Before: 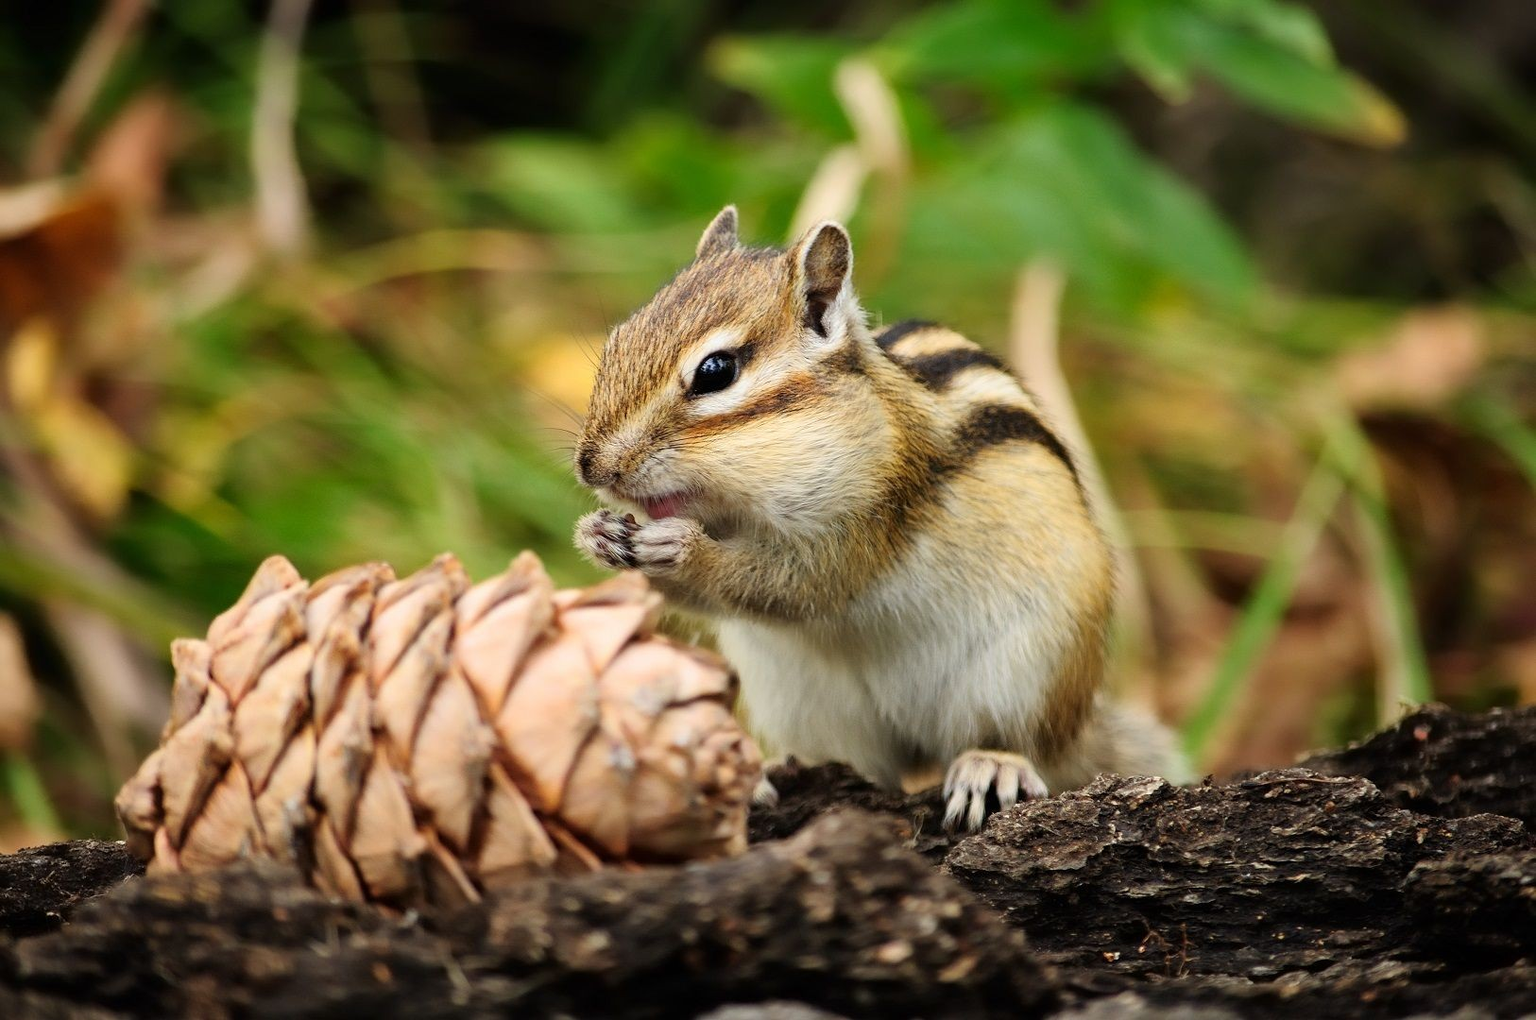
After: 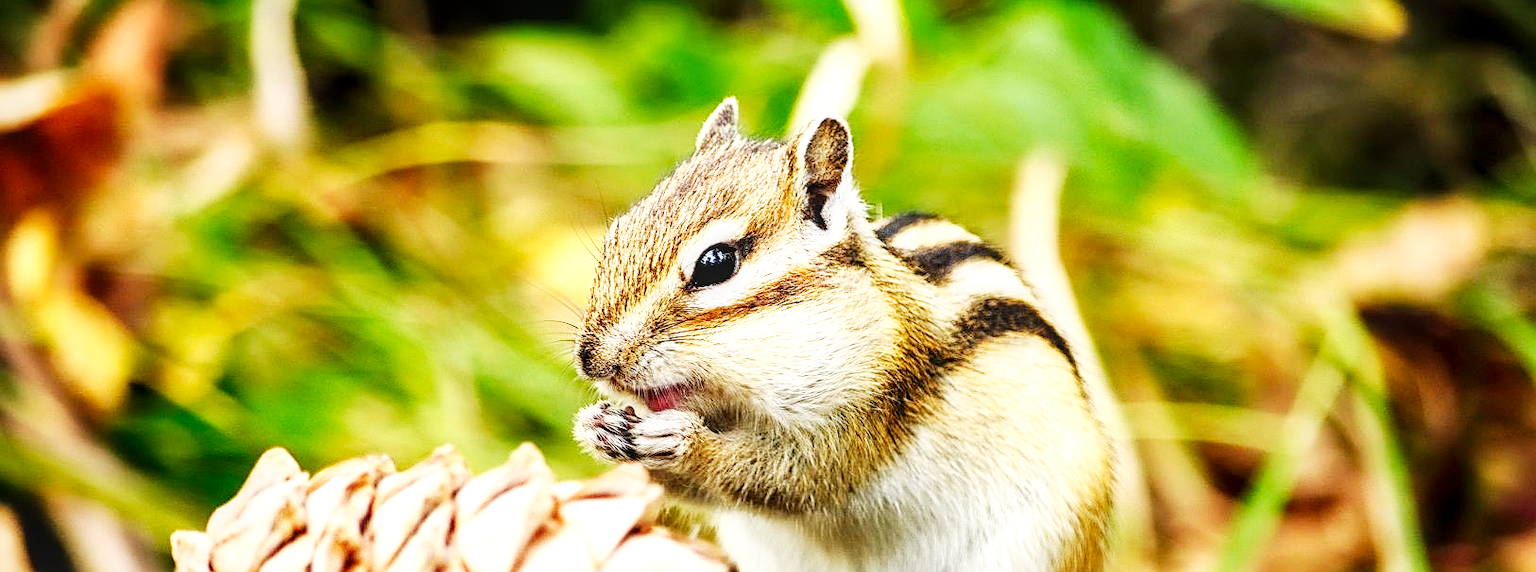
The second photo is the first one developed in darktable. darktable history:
crop and rotate: top 10.605%, bottom 33.274%
sharpen: on, module defaults
local contrast: detail 130%
base curve: curves: ch0 [(0, 0) (0.007, 0.004) (0.027, 0.03) (0.046, 0.07) (0.207, 0.54) (0.442, 0.872) (0.673, 0.972) (1, 1)], preserve colors none
